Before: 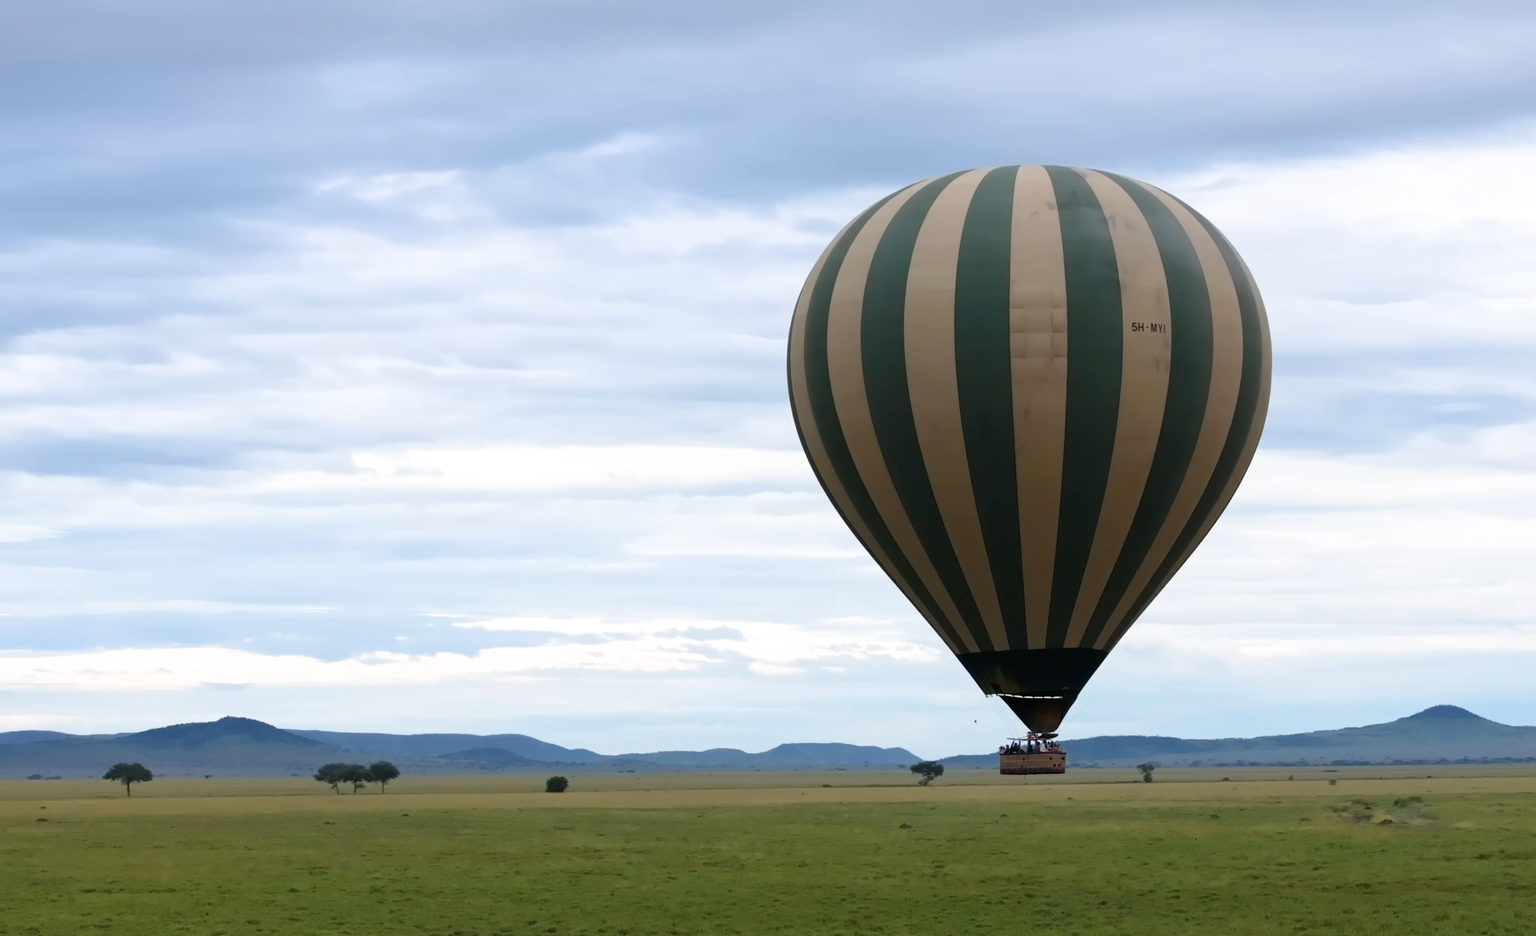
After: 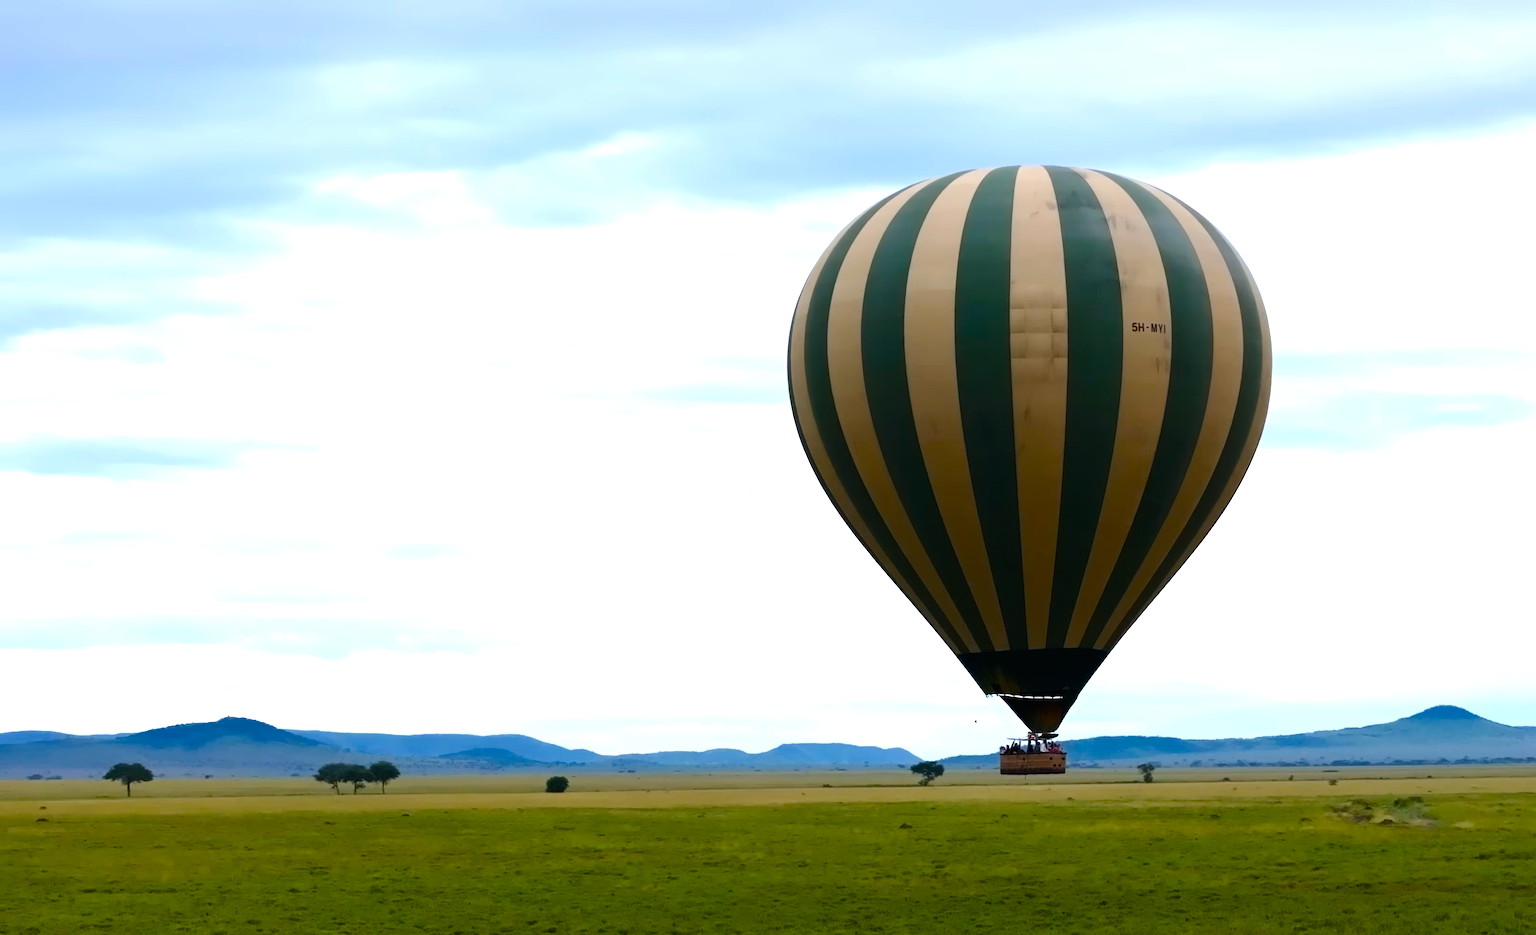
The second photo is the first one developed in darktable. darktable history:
color balance rgb: perceptual saturation grading › global saturation 20%, perceptual saturation grading › highlights -25%, perceptual saturation grading › shadows 25%, global vibrance 50%
tone equalizer: -8 EV -0.75 EV, -7 EV -0.7 EV, -6 EV -0.6 EV, -5 EV -0.4 EV, -3 EV 0.4 EV, -2 EV 0.6 EV, -1 EV 0.7 EV, +0 EV 0.75 EV, edges refinement/feathering 500, mask exposure compensation -1.57 EV, preserve details no
